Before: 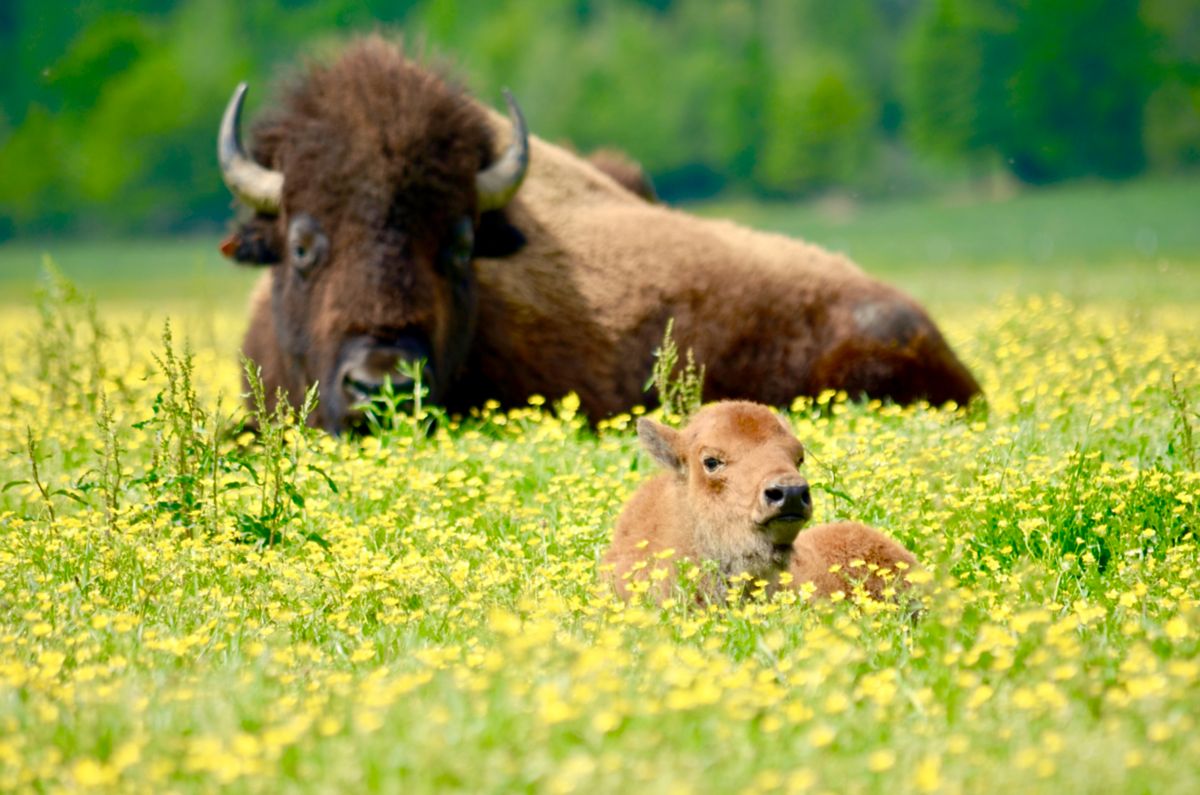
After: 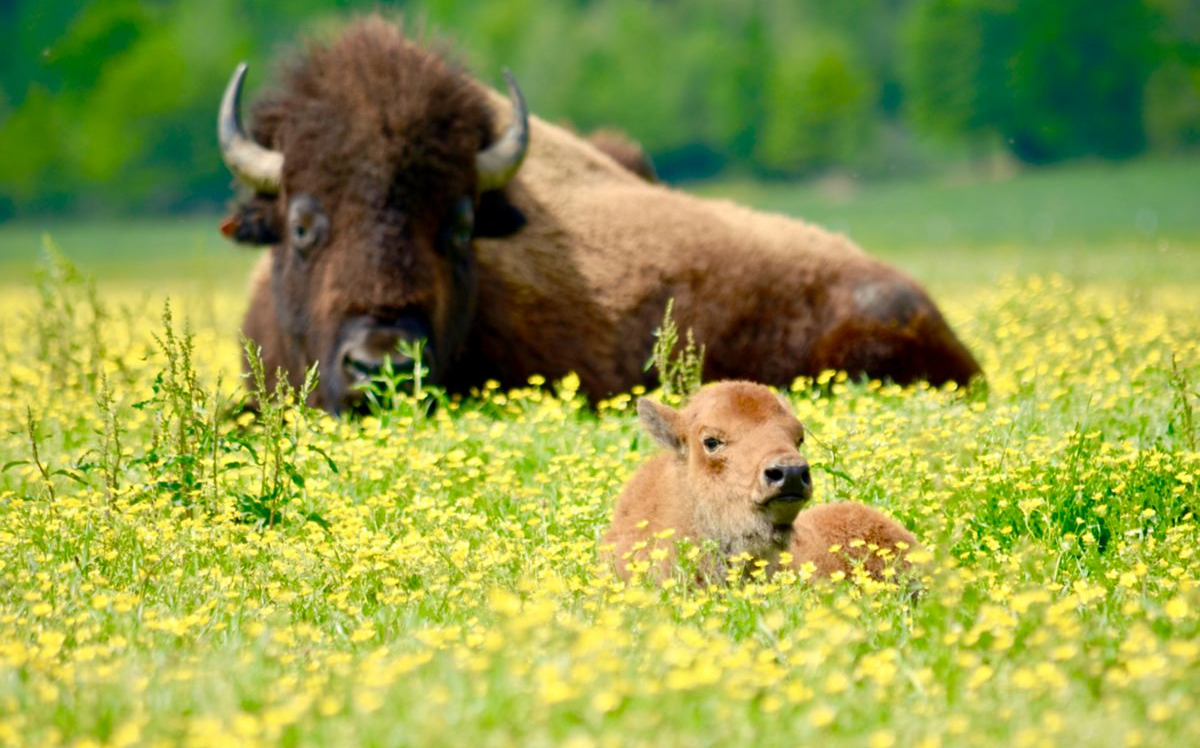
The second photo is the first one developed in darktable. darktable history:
crop and rotate: top 2.574%, bottom 3.283%
